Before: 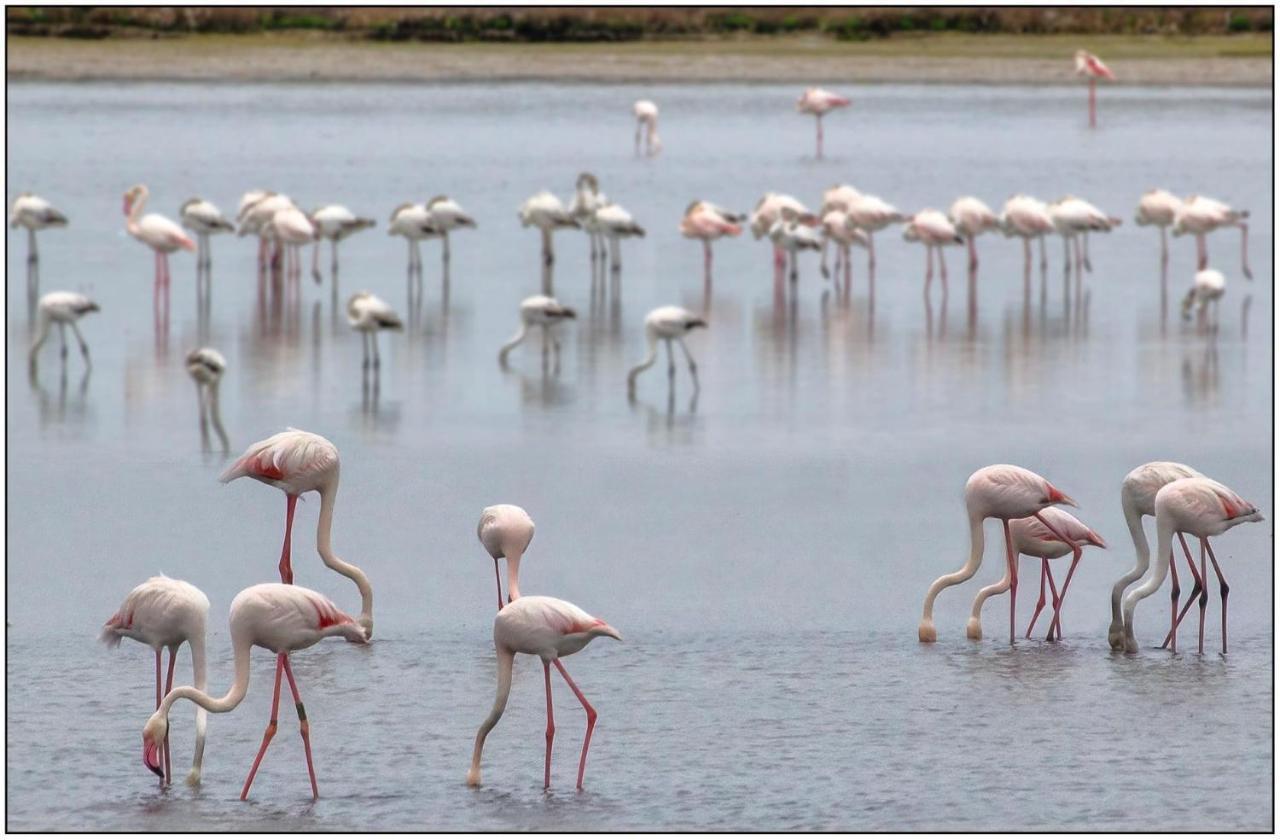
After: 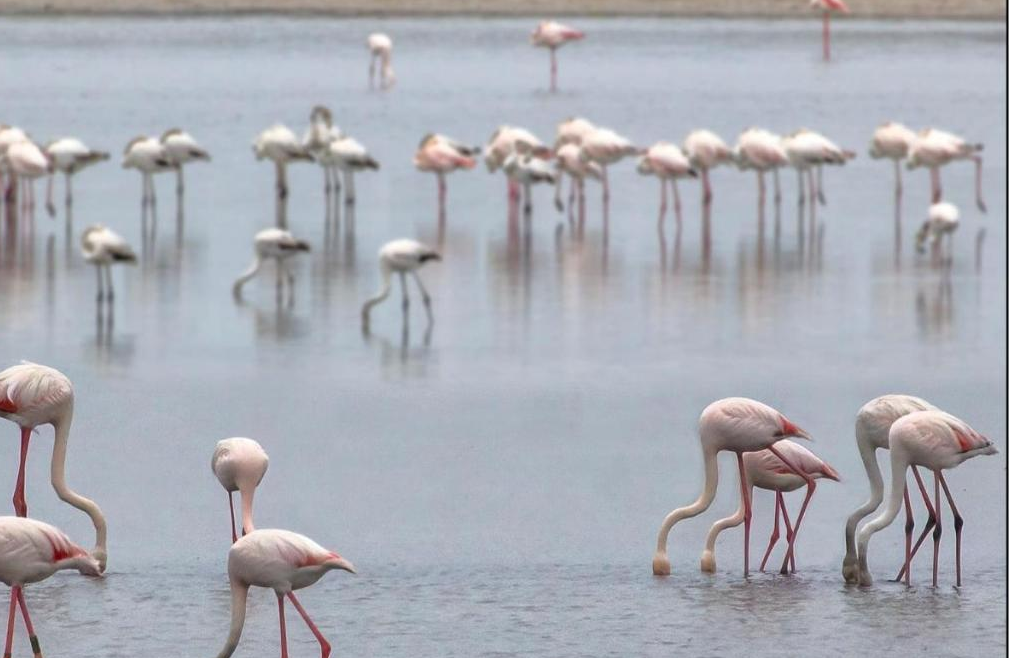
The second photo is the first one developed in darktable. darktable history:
crop and rotate: left 20.853%, top 8.039%, right 0.314%, bottom 13.587%
